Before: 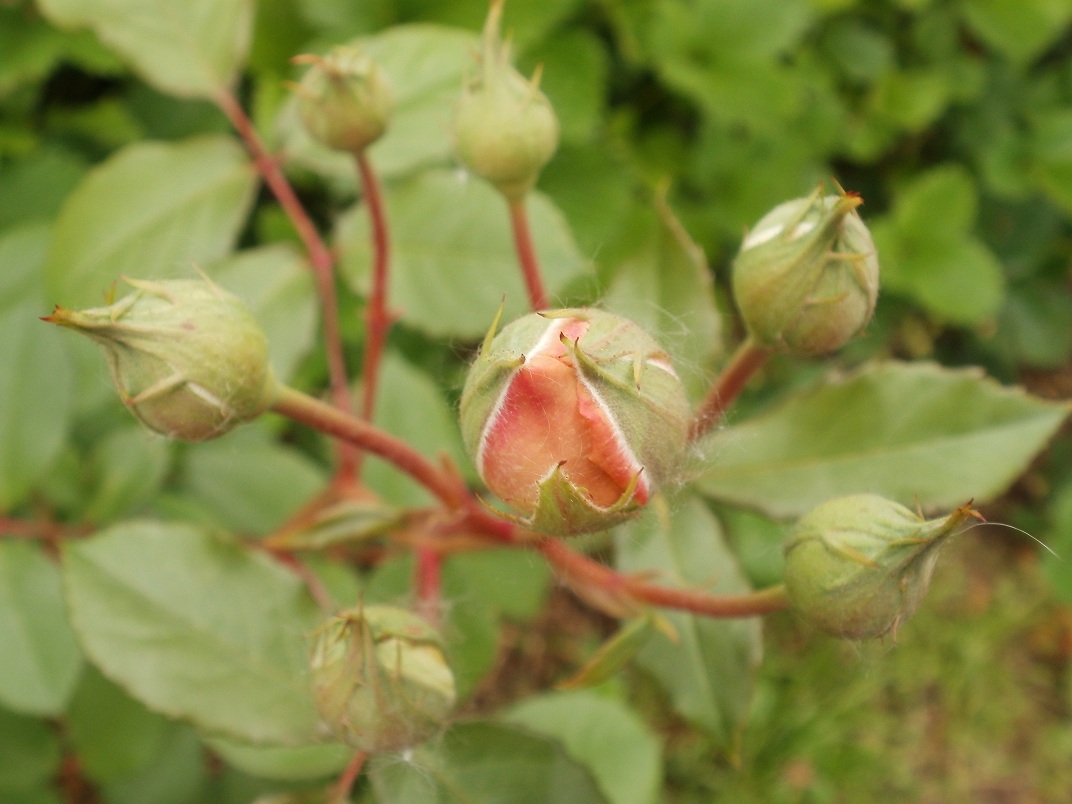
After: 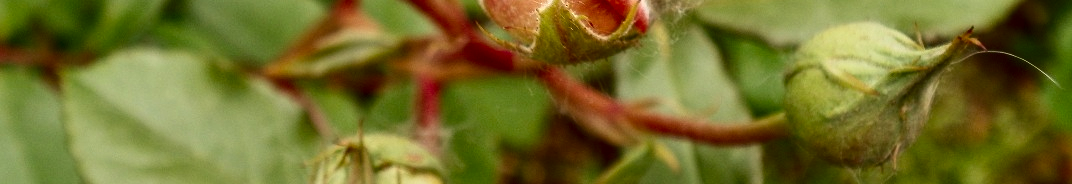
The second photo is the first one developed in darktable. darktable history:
local contrast: detail 130%
contrast brightness saturation: contrast 0.237, brightness -0.222, saturation 0.144
crop and rotate: top 58.815%, bottom 18.176%
